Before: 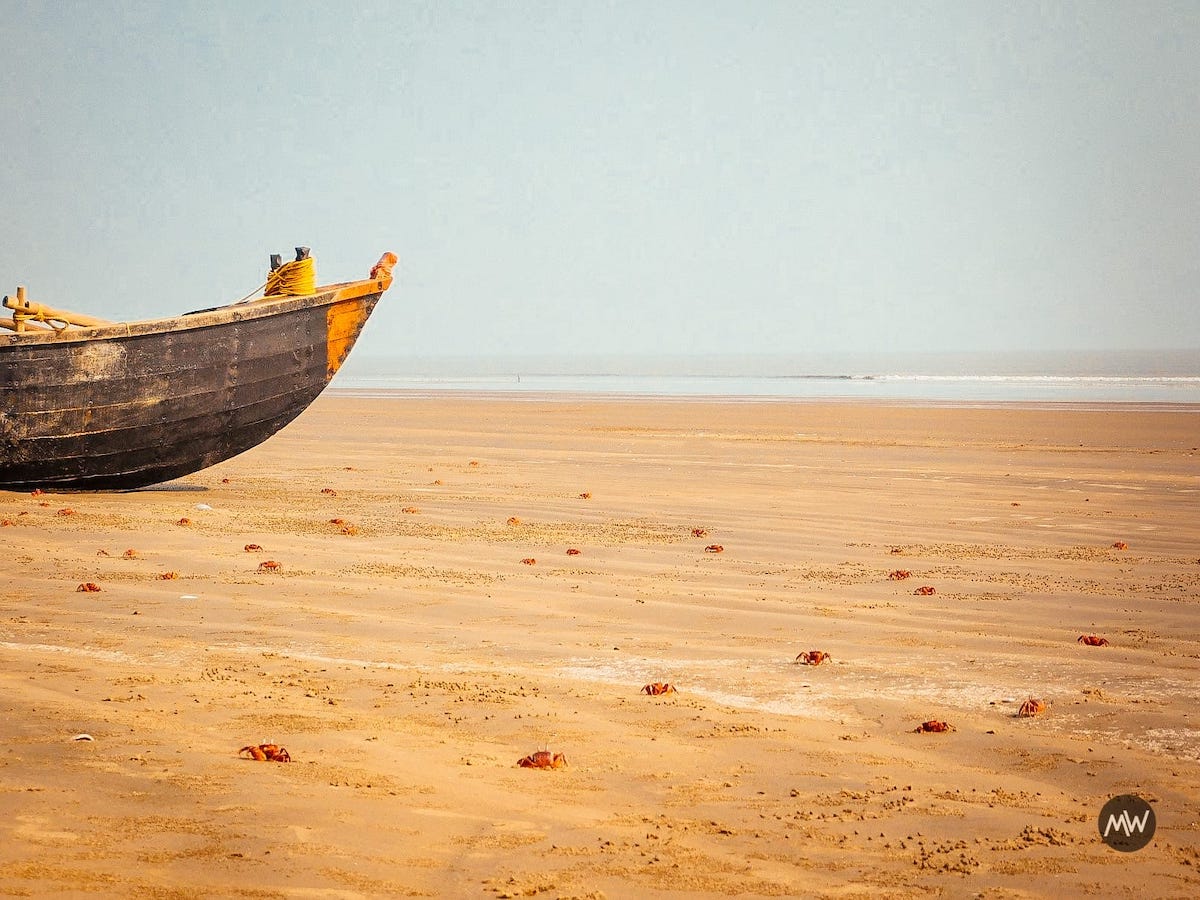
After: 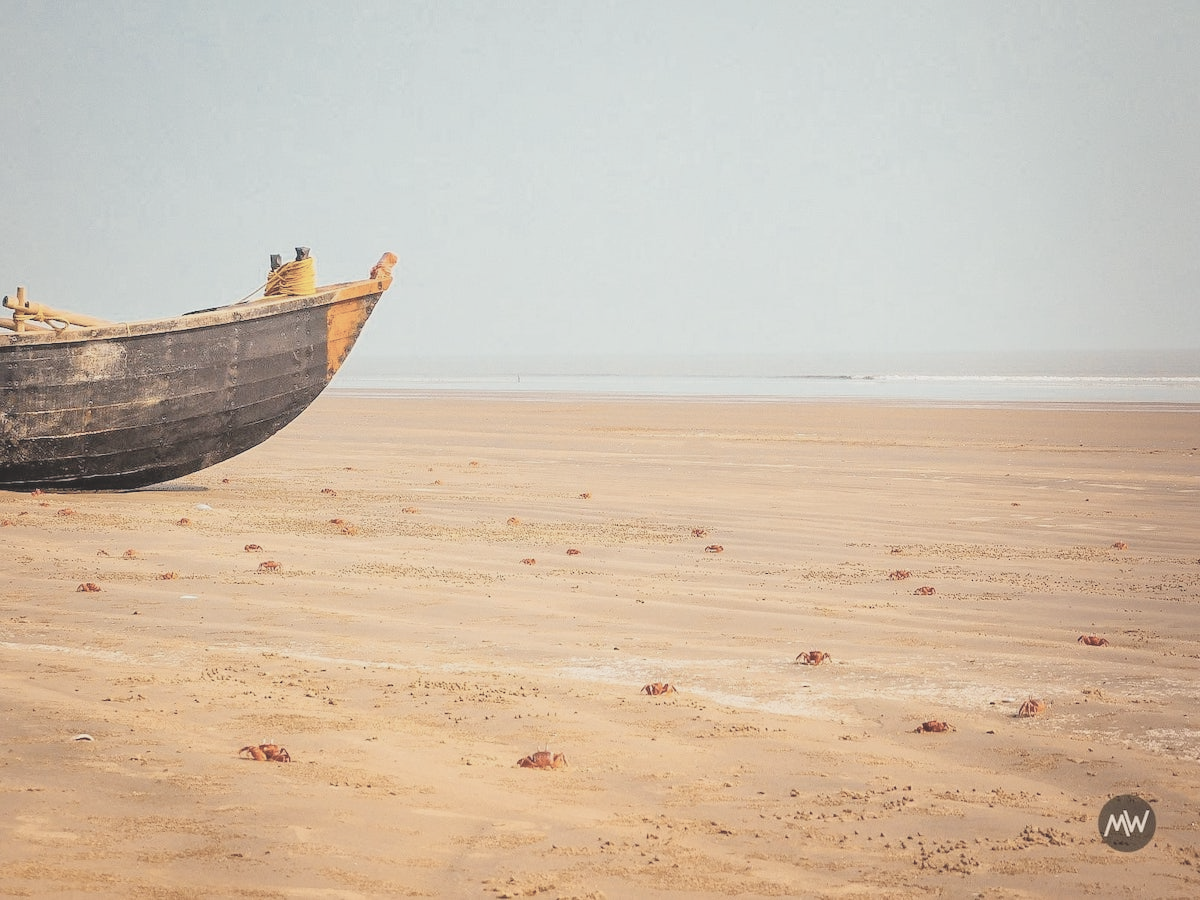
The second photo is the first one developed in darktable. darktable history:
contrast brightness saturation: brightness 0.18, saturation -0.5
lowpass: radius 0.1, contrast 0.85, saturation 1.1, unbound 0
